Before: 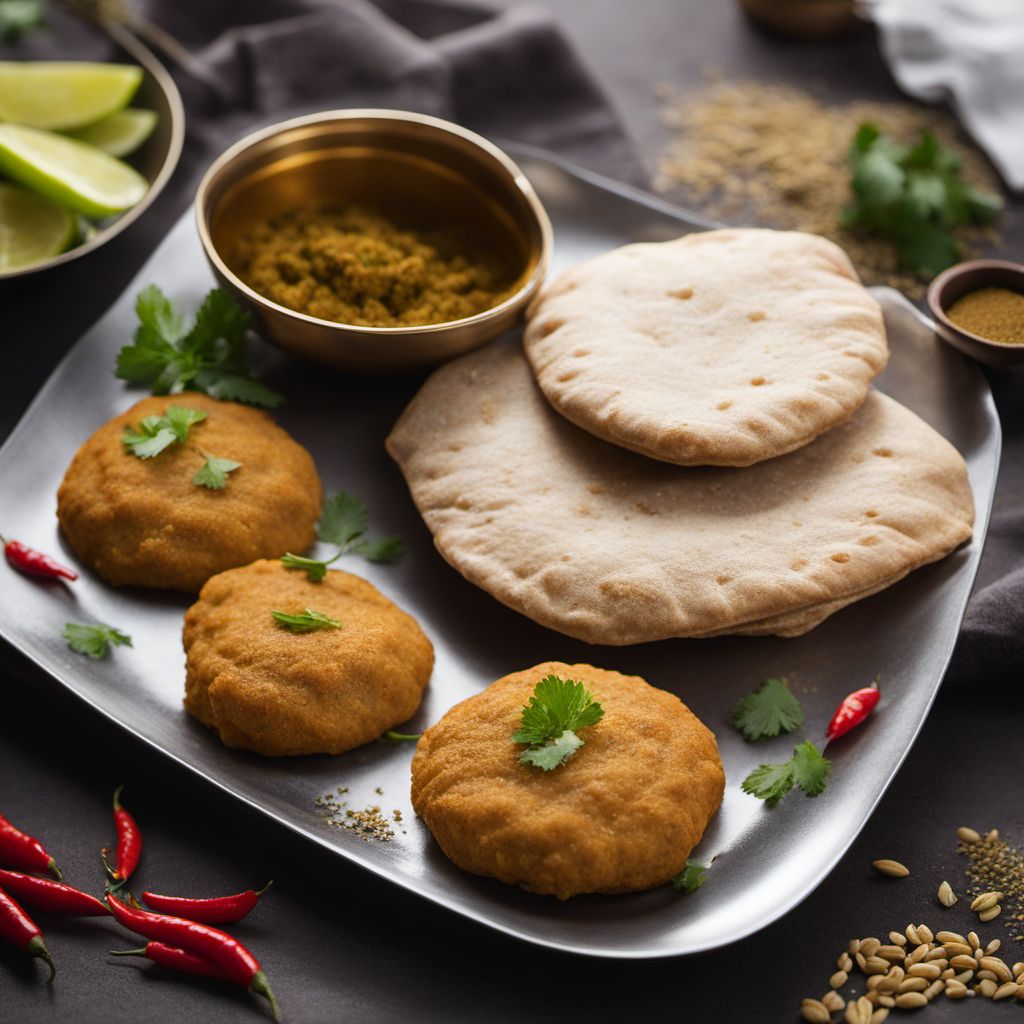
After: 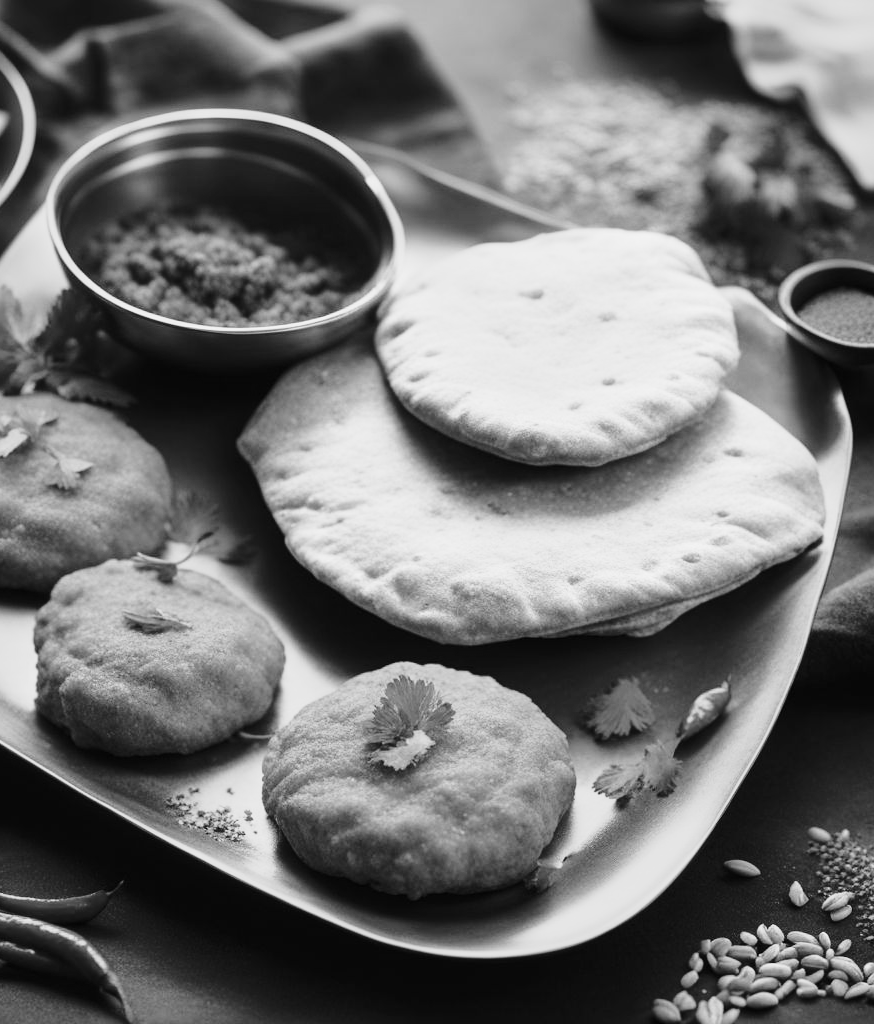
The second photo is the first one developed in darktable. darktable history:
crop and rotate: left 14.584%
monochrome: a 26.22, b 42.67, size 0.8
color balance rgb: perceptual saturation grading › global saturation 30%, global vibrance 20%
base curve: curves: ch0 [(0, 0) (0.028, 0.03) (0.121, 0.232) (0.46, 0.748) (0.859, 0.968) (1, 1)]
